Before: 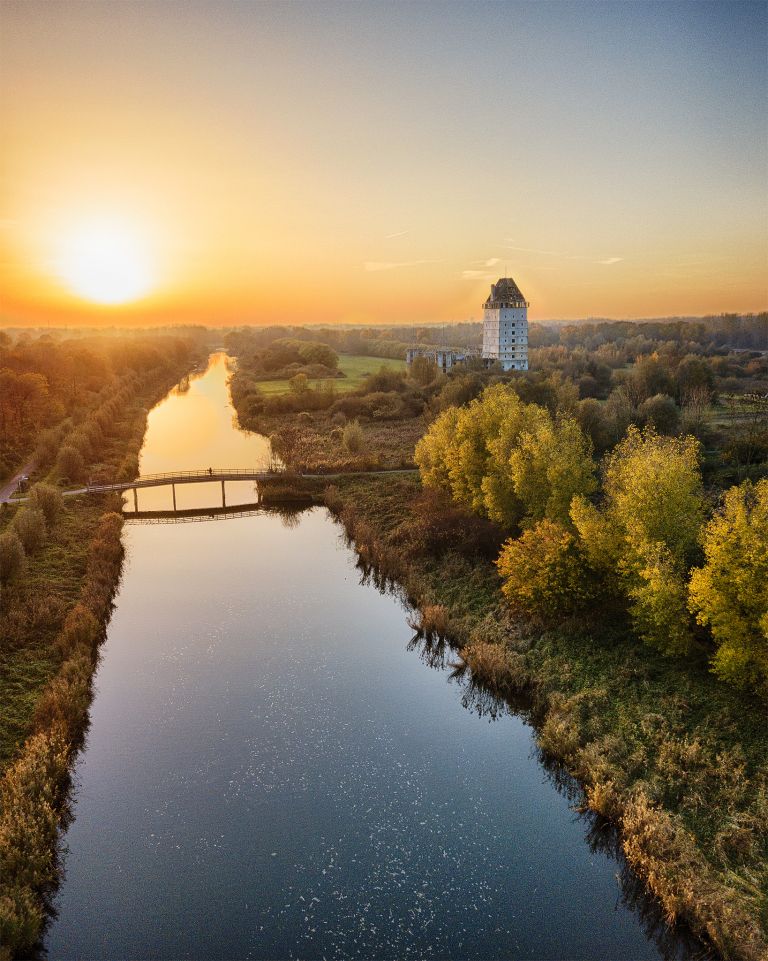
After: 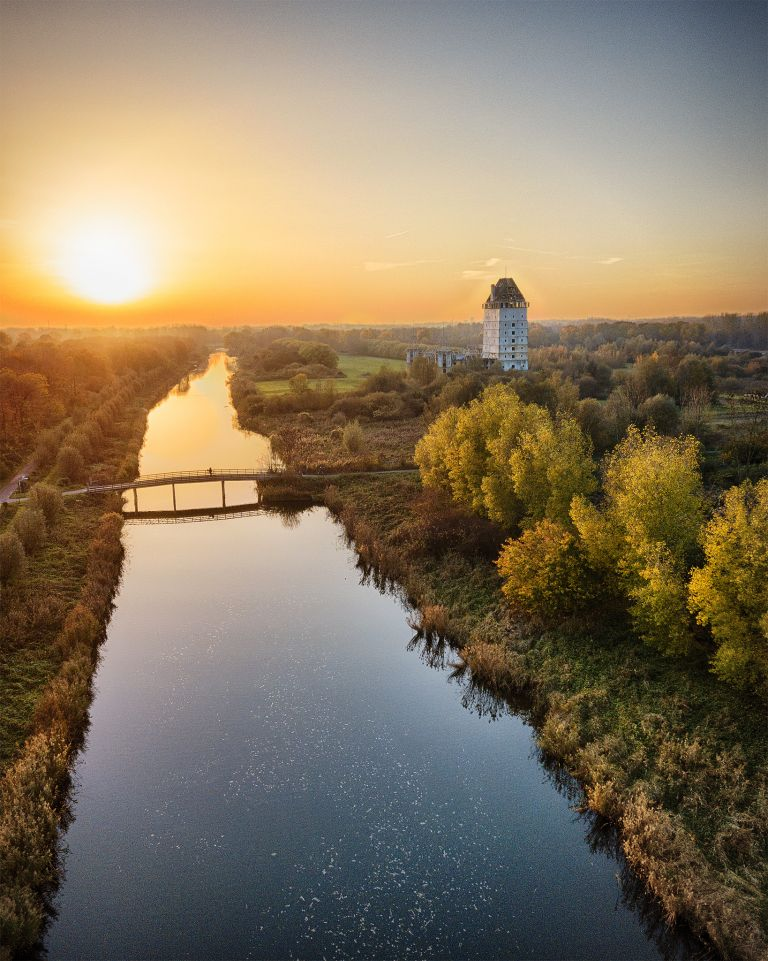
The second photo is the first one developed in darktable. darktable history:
vignetting: brightness -0.466, saturation -0.292, center (-0.119, -0.007)
